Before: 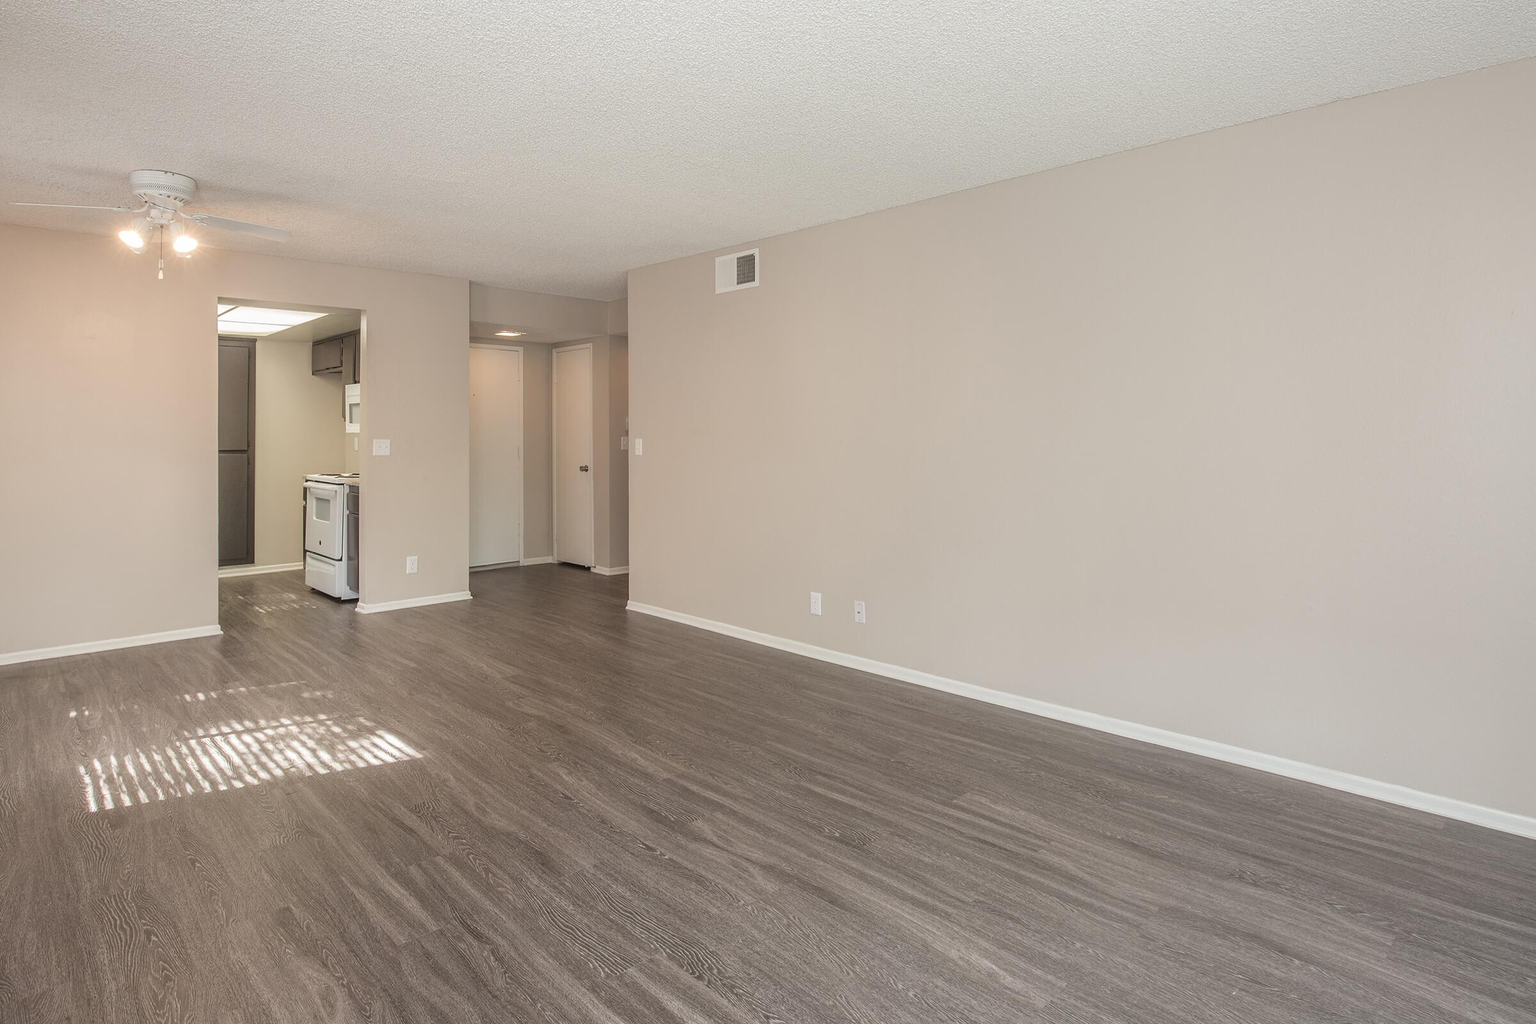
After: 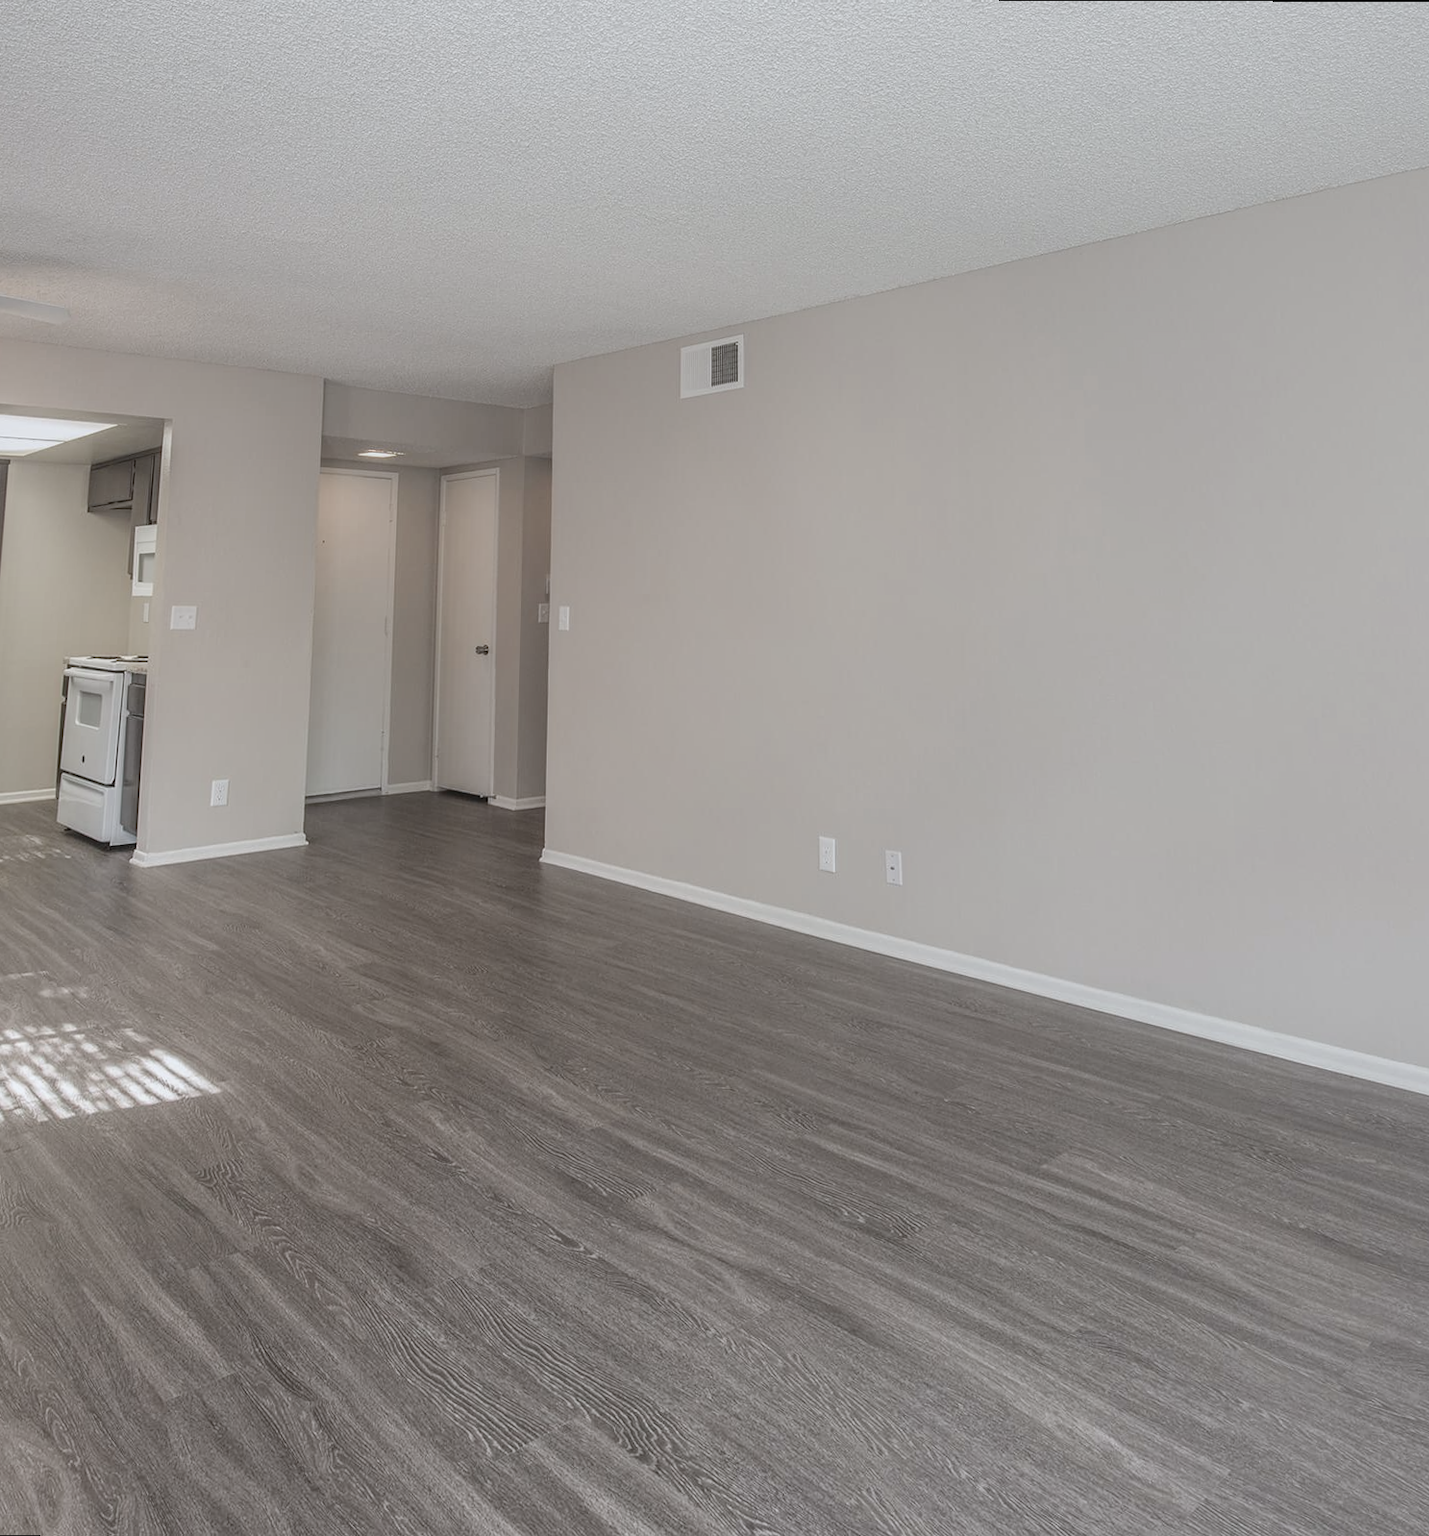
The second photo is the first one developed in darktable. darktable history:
crop and rotate: left 14.436%, right 18.898%
contrast brightness saturation: contrast -0.26, saturation -0.43
local contrast: highlights 123%, shadows 126%, detail 140%, midtone range 0.254
rotate and perspective: rotation 0.215°, lens shift (vertical) -0.139, crop left 0.069, crop right 0.939, crop top 0.002, crop bottom 0.996
white balance: red 0.974, blue 1.044
